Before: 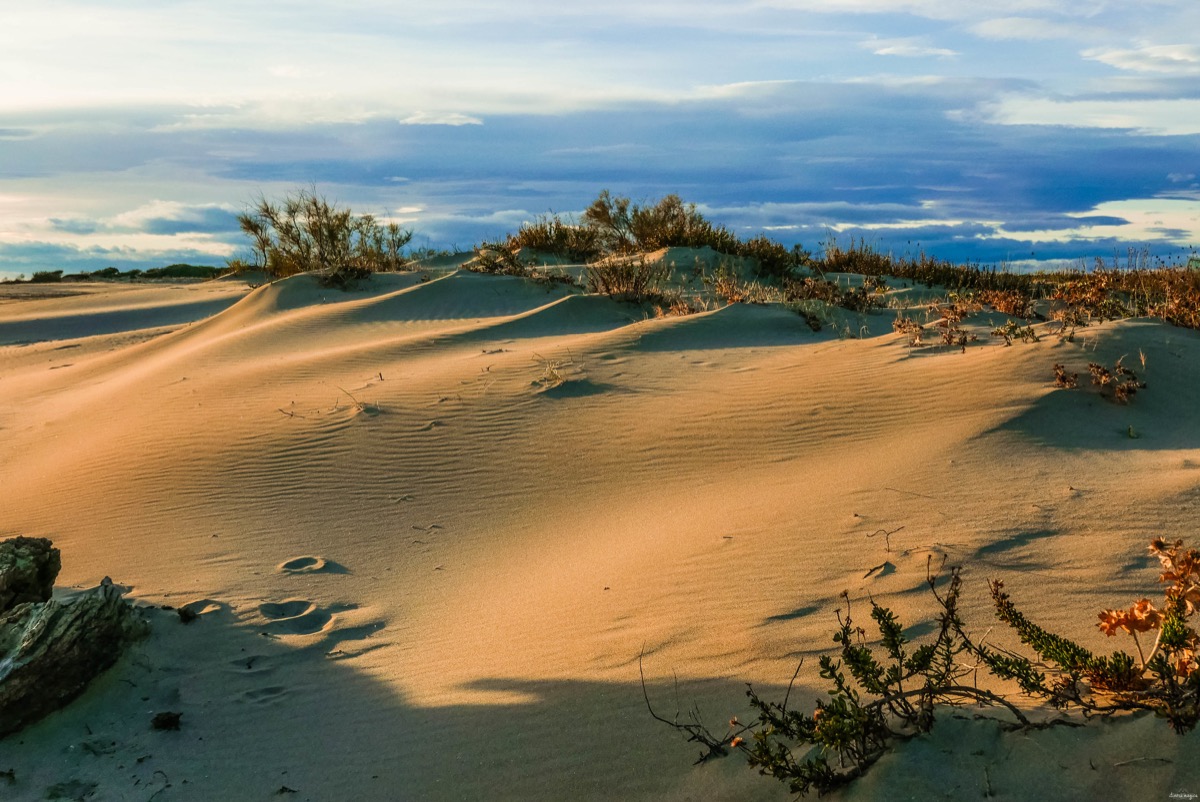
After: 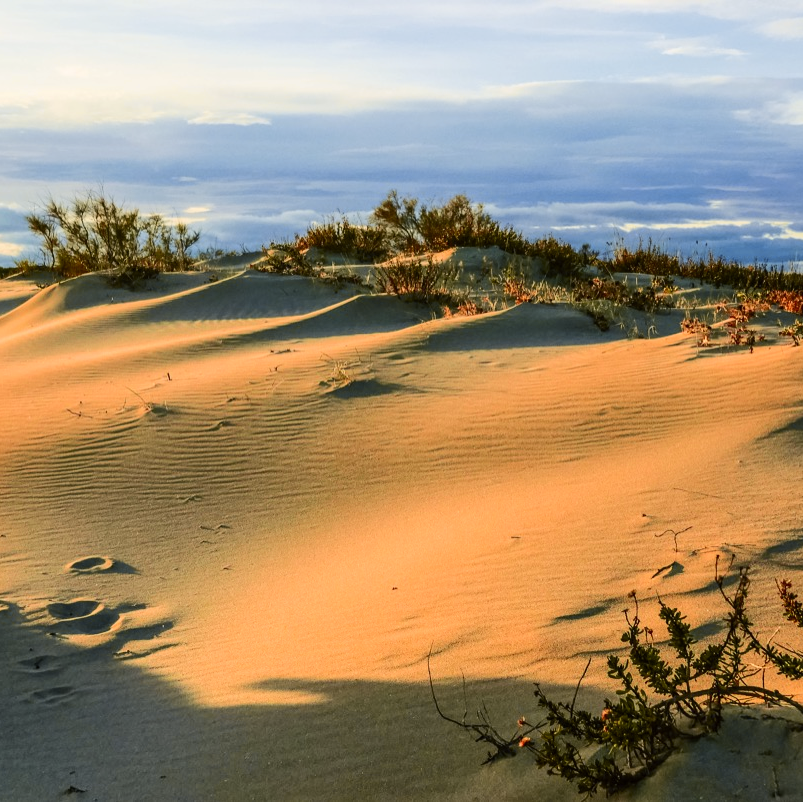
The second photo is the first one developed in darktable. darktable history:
tone curve: curves: ch0 [(0, 0) (0.239, 0.248) (0.508, 0.606) (0.828, 0.878) (1, 1)]; ch1 [(0, 0) (0.401, 0.42) (0.442, 0.47) (0.492, 0.498) (0.511, 0.516) (0.555, 0.586) (0.681, 0.739) (1, 1)]; ch2 [(0, 0) (0.411, 0.433) (0.5, 0.504) (0.545, 0.574) (1, 1)], color space Lab, independent channels, preserve colors none
exposure: black level correction 0, exposure 0 EV, compensate highlight preservation false
crop and rotate: left 17.678%, right 15.342%
